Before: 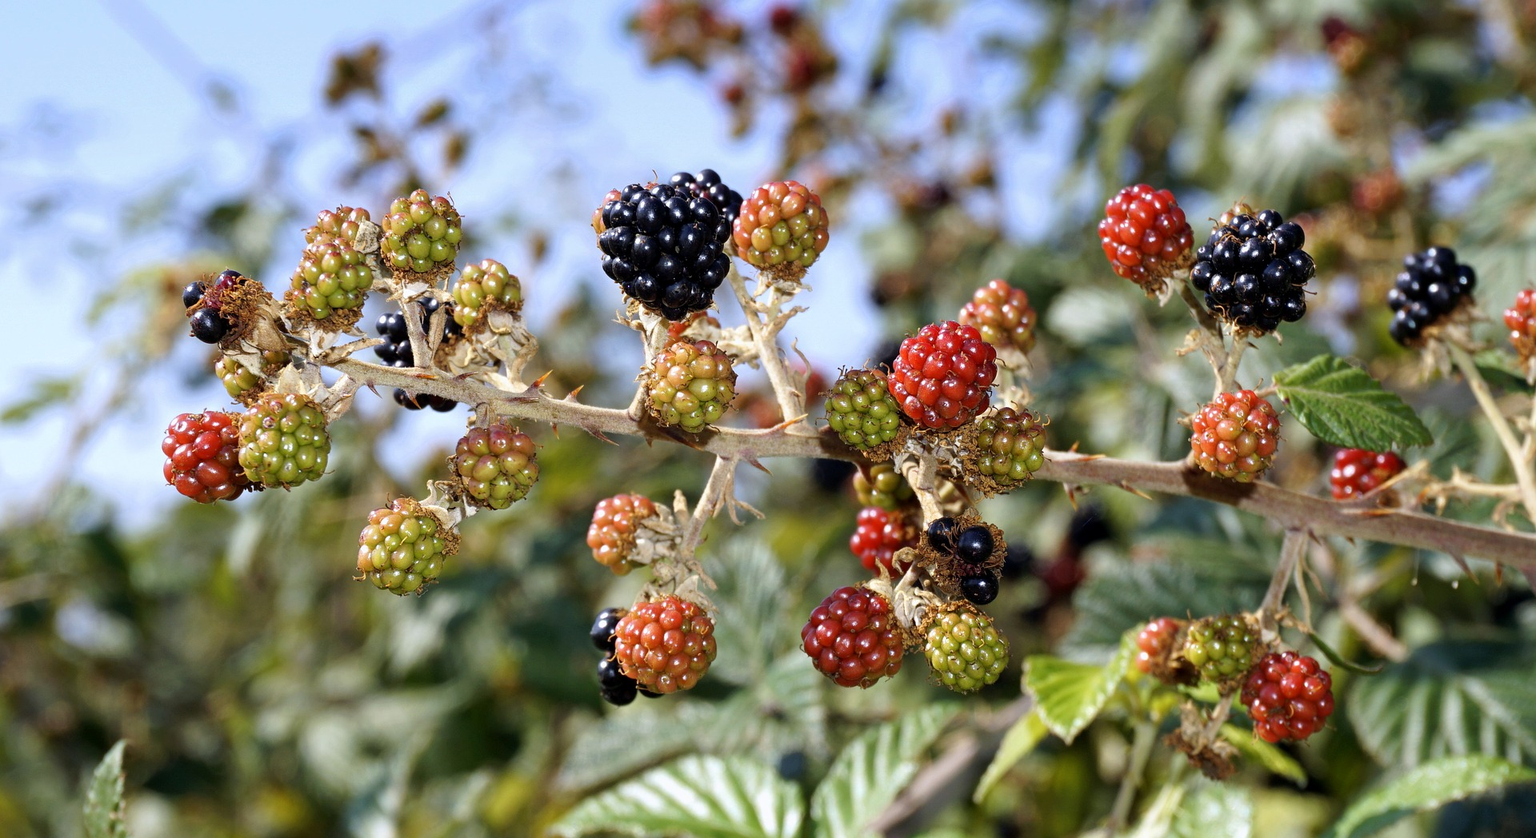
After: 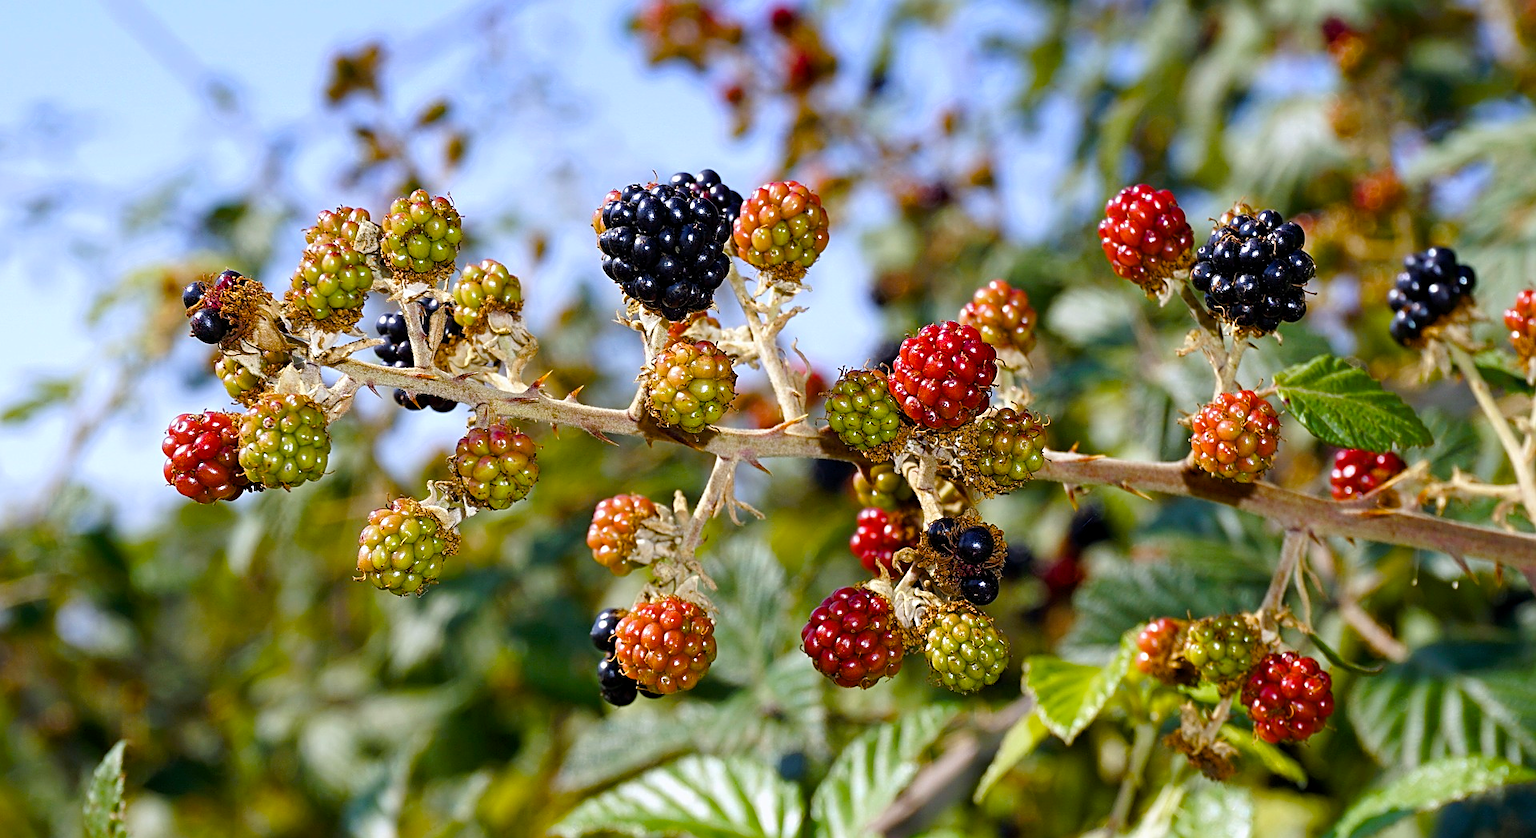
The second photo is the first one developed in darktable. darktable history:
color balance rgb: perceptual saturation grading › global saturation 40.795%, perceptual saturation grading › highlights -25.312%, perceptual saturation grading › mid-tones 34.386%, perceptual saturation grading › shadows 35.321%
sharpen: on, module defaults
